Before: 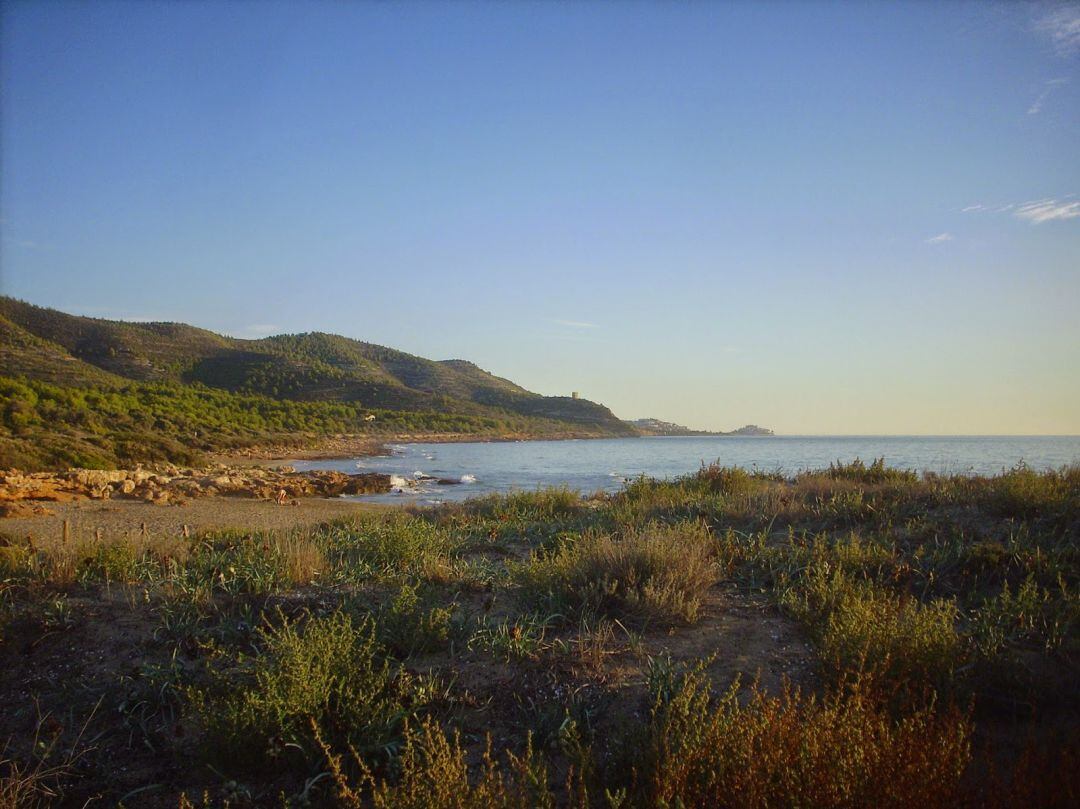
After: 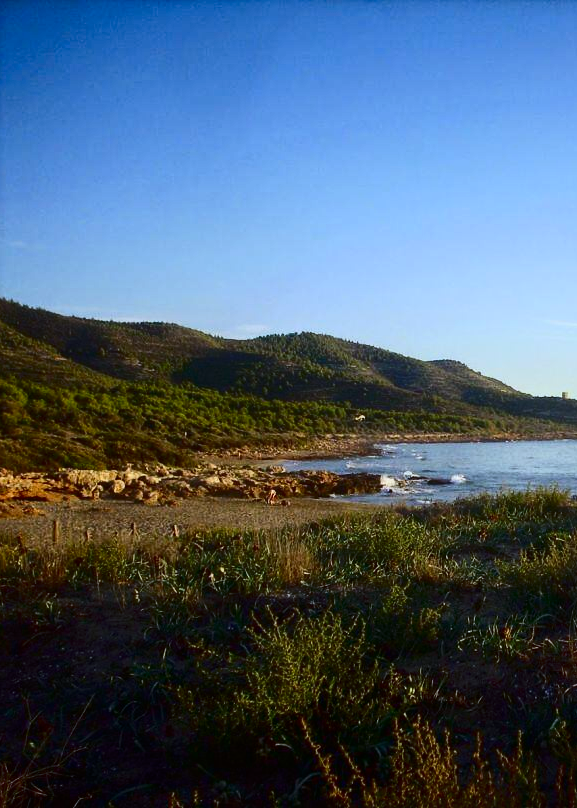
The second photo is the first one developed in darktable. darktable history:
contrast brightness saturation: contrast 0.301, brightness -0.077, saturation 0.17
crop: left 0.971%, right 45.534%, bottom 0.085%
color calibration: x 0.367, y 0.379, temperature 4403.68 K
